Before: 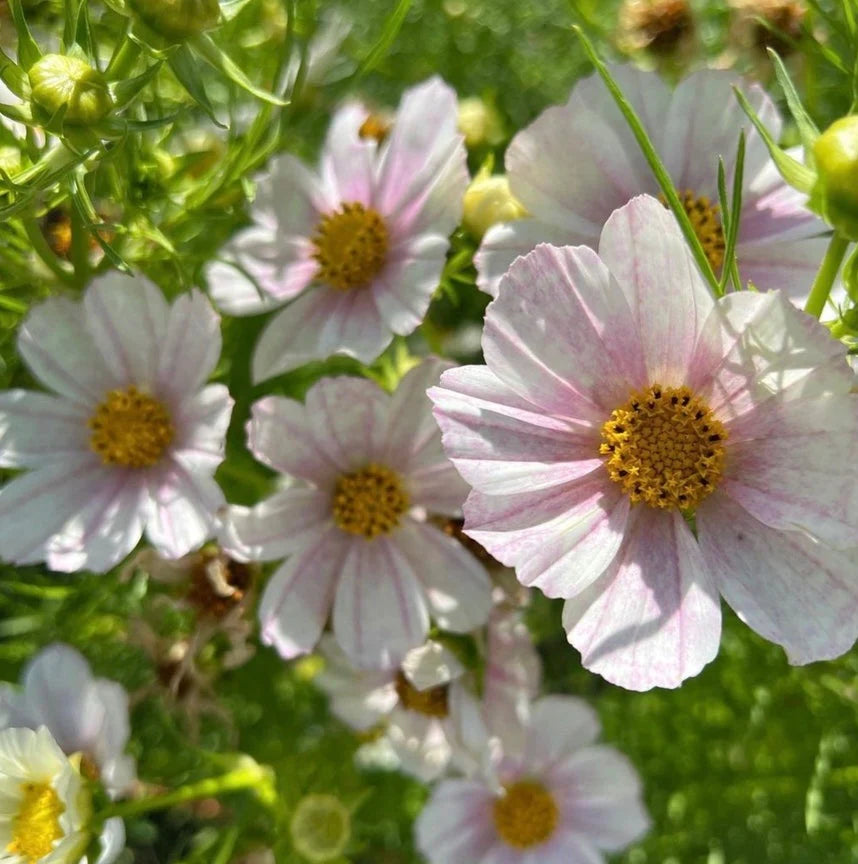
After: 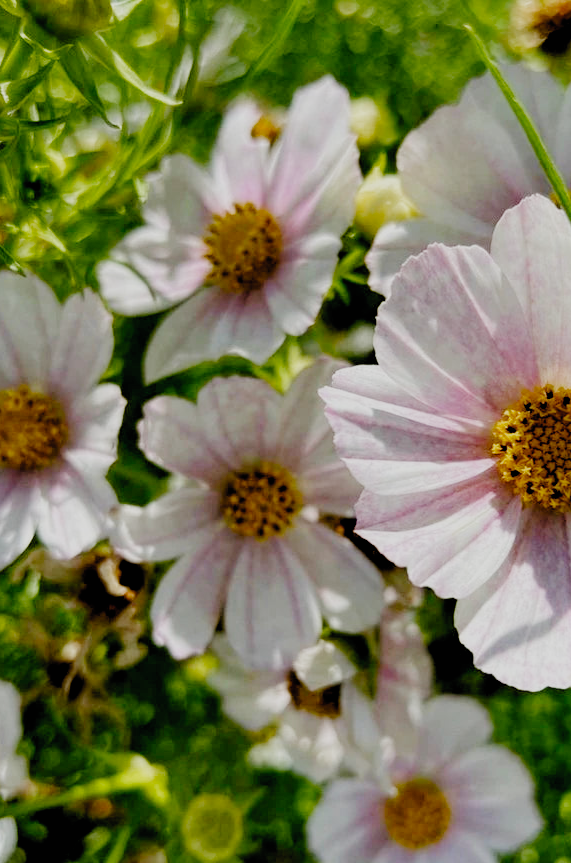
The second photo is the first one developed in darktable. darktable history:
filmic rgb: black relative exposure -2.85 EV, white relative exposure 4.56 EV, hardness 1.77, contrast 1.25, preserve chrominance no, color science v5 (2021)
crop and rotate: left 12.648%, right 20.685%
